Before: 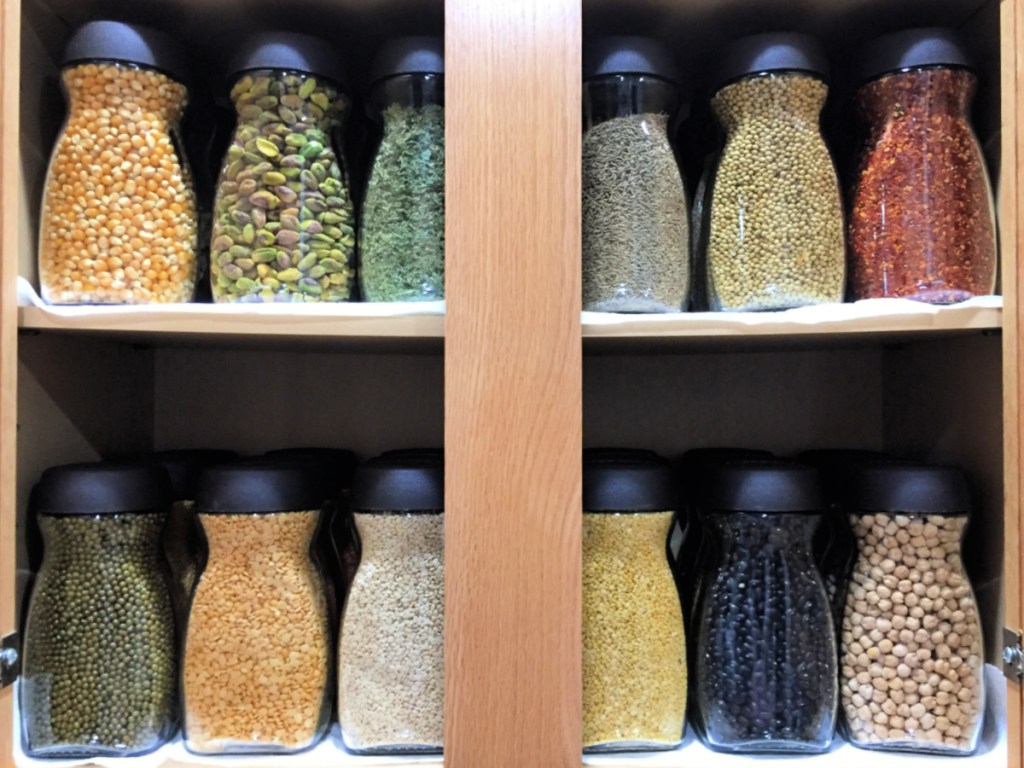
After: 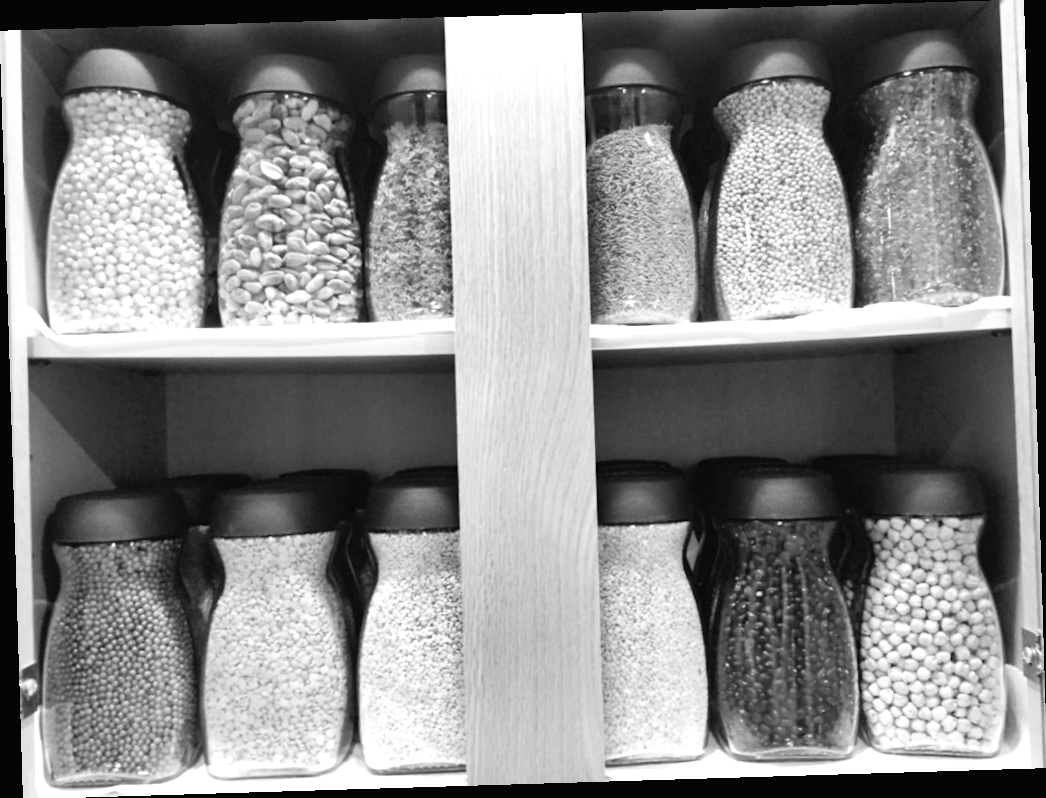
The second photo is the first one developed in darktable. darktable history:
contrast brightness saturation: contrast 0.07, brightness 0.18, saturation 0.4
shadows and highlights: shadows 24.5, highlights -78.15, soften with gaussian
rotate and perspective: rotation -1.75°, automatic cropping off
monochrome: a 32, b 64, size 2.3
white balance: red 1.123, blue 0.83
exposure: black level correction 0, exposure 0.5 EV, compensate highlight preservation false
